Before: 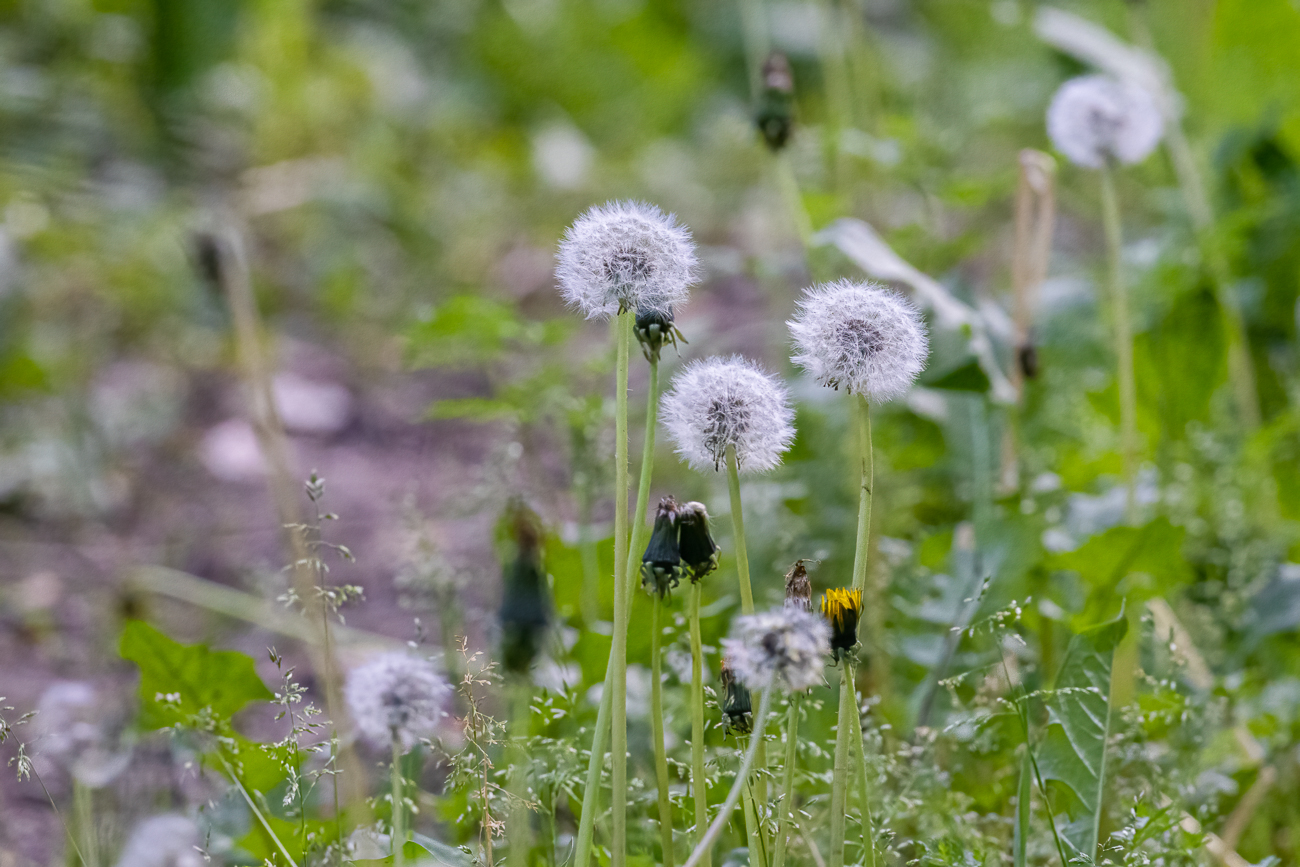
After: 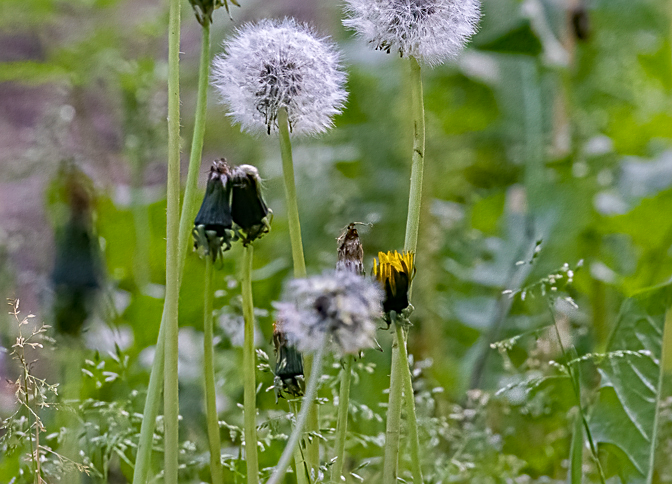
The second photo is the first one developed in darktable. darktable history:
crop: left 34.516%, top 38.96%, right 13.781%, bottom 5.205%
sharpen: on, module defaults
haze removal: compatibility mode true, adaptive false
